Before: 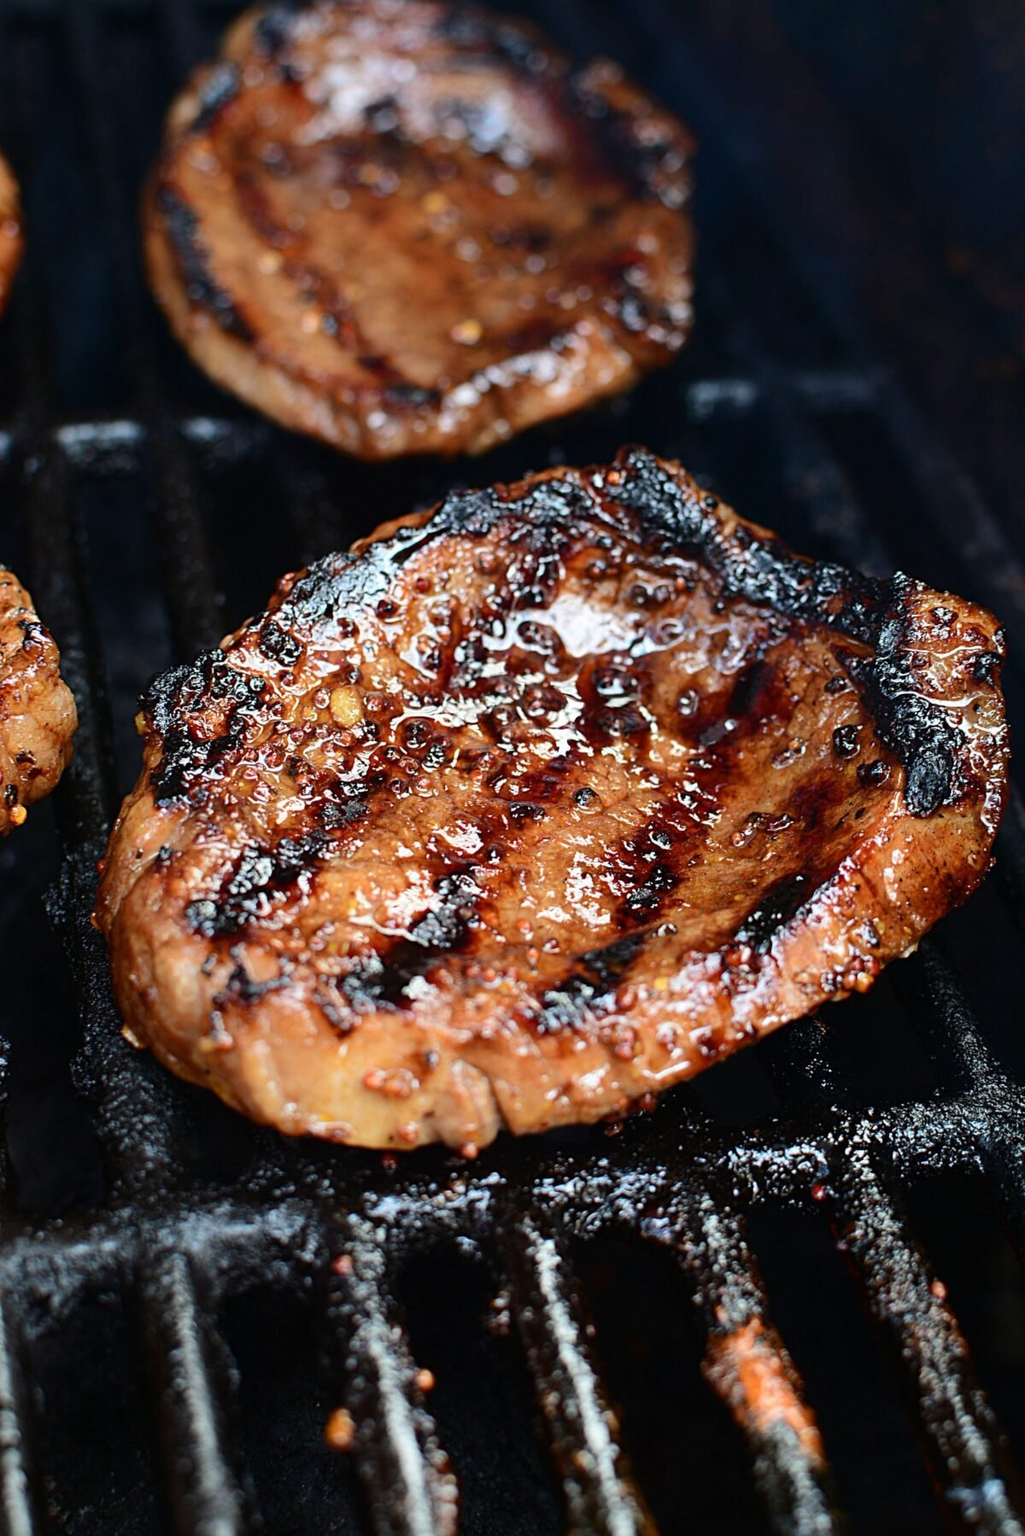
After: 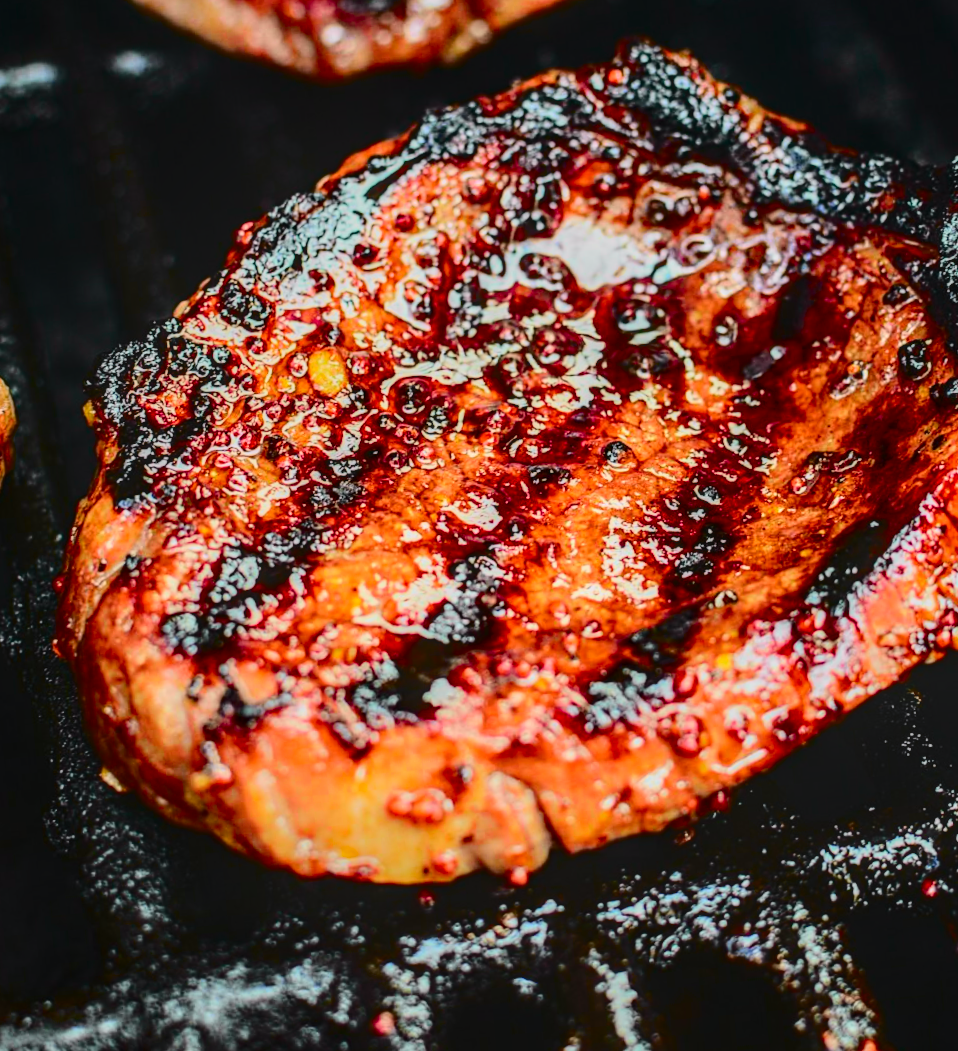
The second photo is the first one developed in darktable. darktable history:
crop: left 11.123%, top 27.61%, right 18.3%, bottom 17.034%
color balance rgb: perceptual saturation grading › global saturation 20%, global vibrance 20%
local contrast: highlights 0%, shadows 0%, detail 133%
contrast brightness saturation: contrast 0.1, brightness 0.02, saturation 0.02
rotate and perspective: rotation -5.2°, automatic cropping off
tone curve: curves: ch0 [(0, 0.006) (0.184, 0.117) (0.405, 0.46) (0.456, 0.528) (0.634, 0.728) (0.877, 0.89) (0.984, 0.935)]; ch1 [(0, 0) (0.443, 0.43) (0.492, 0.489) (0.566, 0.579) (0.595, 0.625) (0.608, 0.667) (0.65, 0.729) (1, 1)]; ch2 [(0, 0) (0.33, 0.301) (0.421, 0.443) (0.447, 0.489) (0.492, 0.498) (0.537, 0.583) (0.586, 0.591) (0.663, 0.686) (1, 1)], color space Lab, independent channels, preserve colors none
